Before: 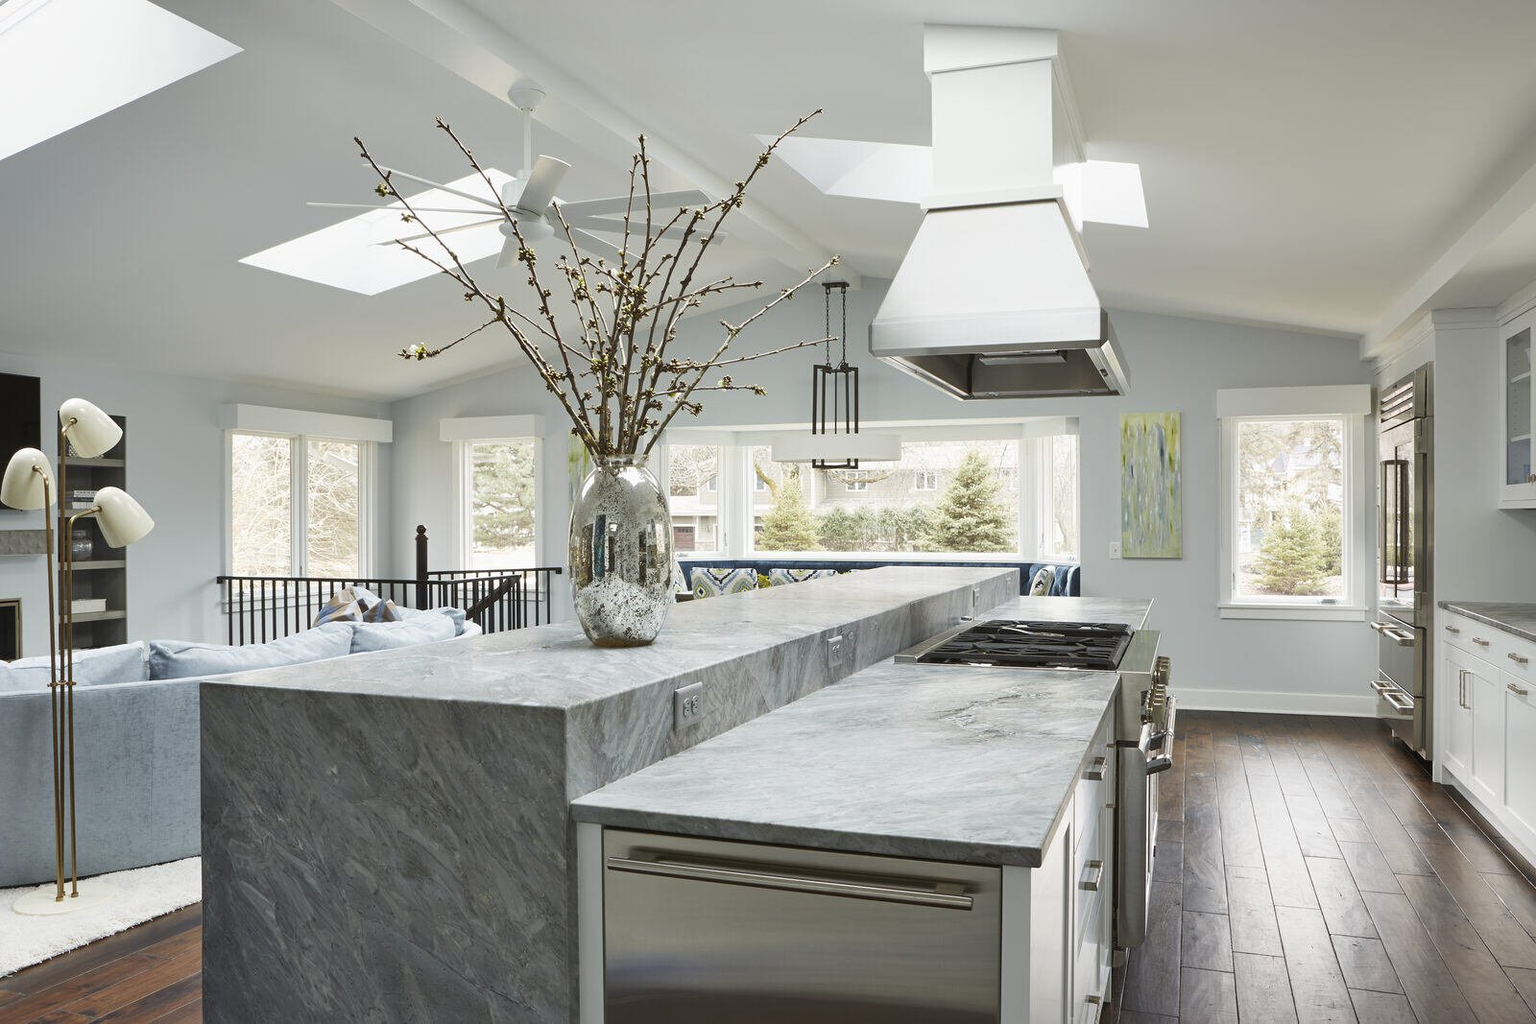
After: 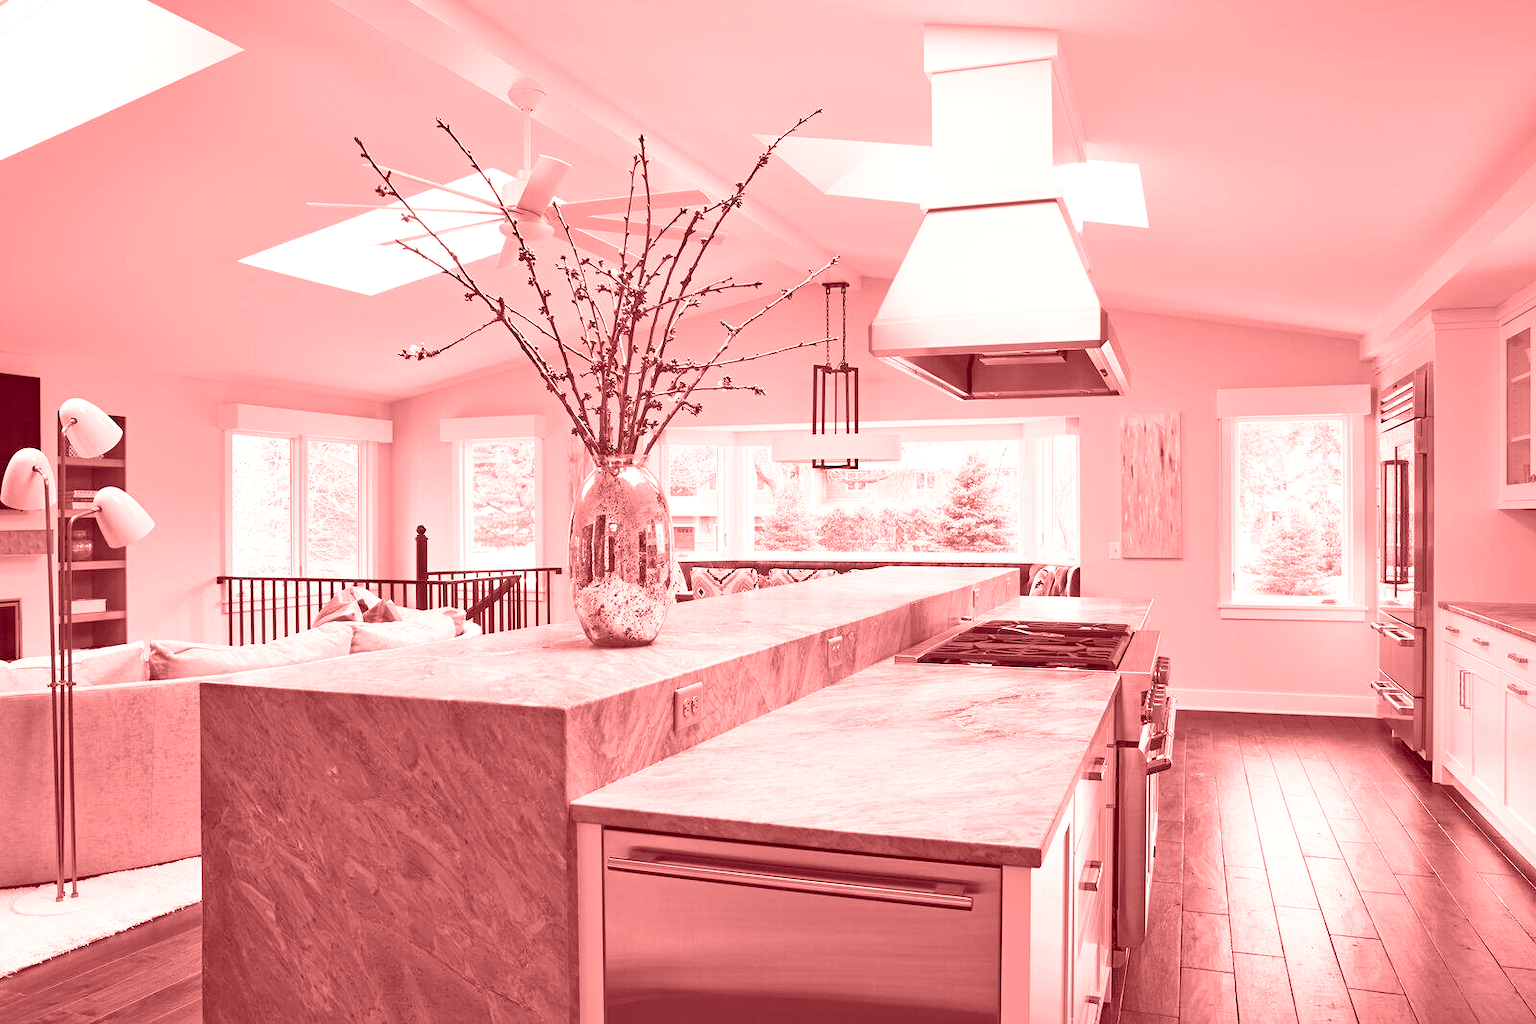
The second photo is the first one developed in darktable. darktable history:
haze removal: compatibility mode true, adaptive false
white balance: red 0.766, blue 1.537
colorize: saturation 60%, source mix 100%
tone curve: curves: ch0 [(0, 0) (0.003, 0.003) (0.011, 0.012) (0.025, 0.027) (0.044, 0.048) (0.069, 0.075) (0.1, 0.108) (0.136, 0.147) (0.177, 0.192) (0.224, 0.243) (0.277, 0.3) (0.335, 0.363) (0.399, 0.433) (0.468, 0.508) (0.543, 0.589) (0.623, 0.676) (0.709, 0.769) (0.801, 0.868) (0.898, 0.949) (1, 1)], preserve colors none
